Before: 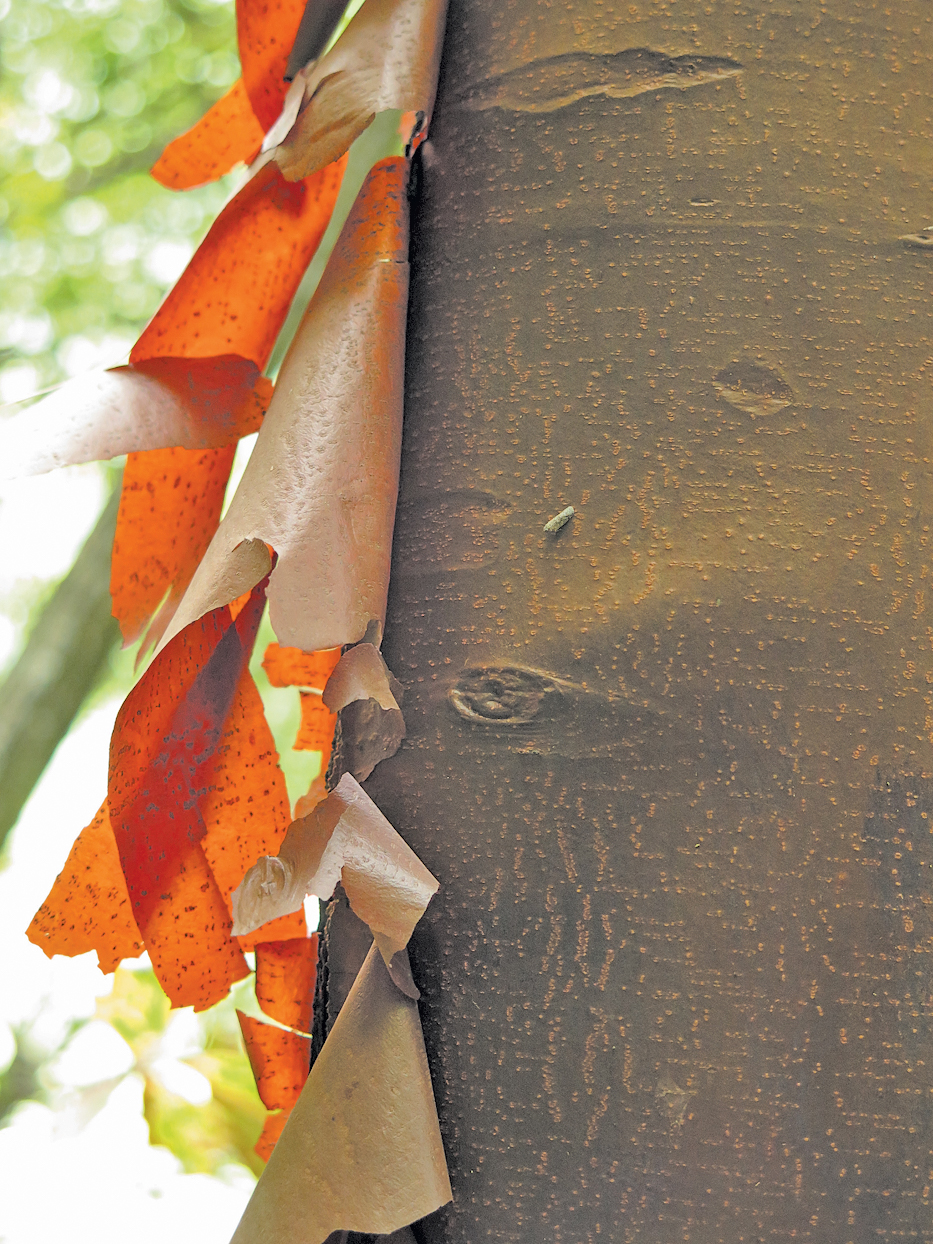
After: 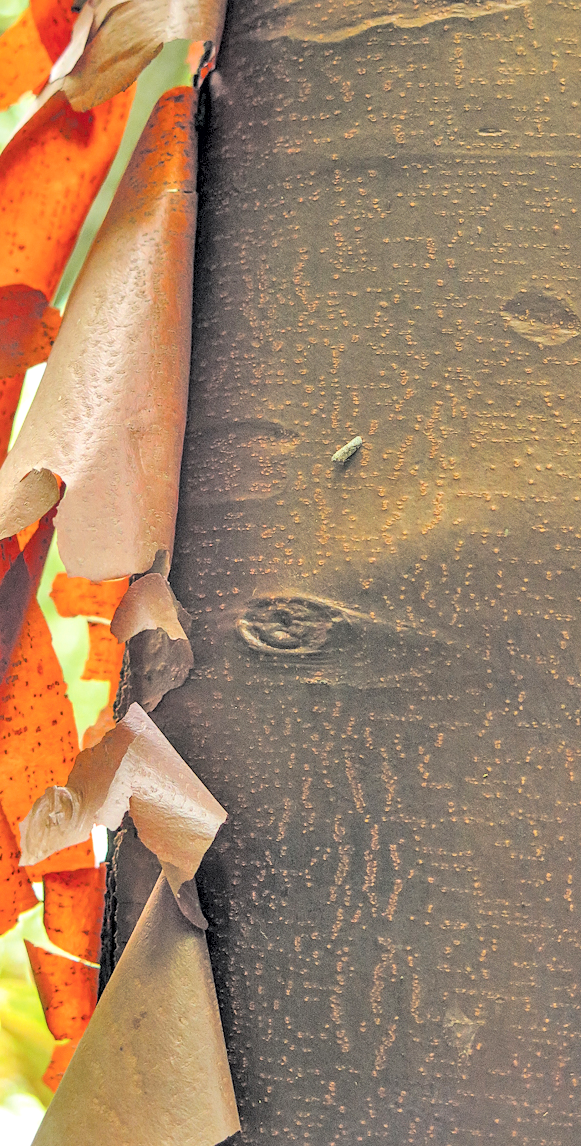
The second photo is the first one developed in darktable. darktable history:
contrast brightness saturation: contrast 0.2, brightness 0.15, saturation 0.14
local contrast: on, module defaults
shadows and highlights: shadows 25, highlights -25
crop and rotate: left 22.918%, top 5.629%, right 14.711%, bottom 2.247%
